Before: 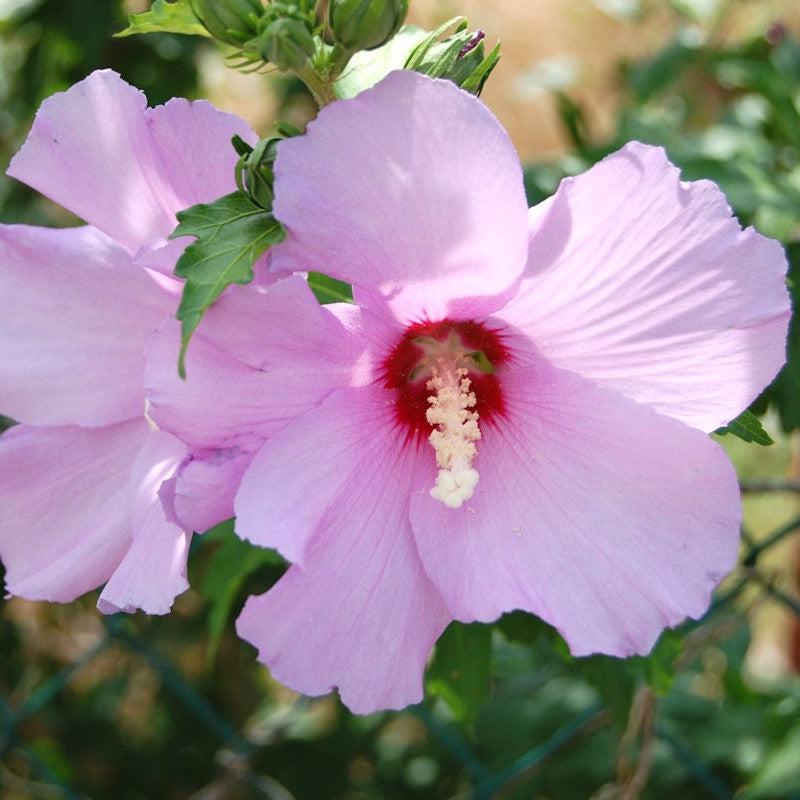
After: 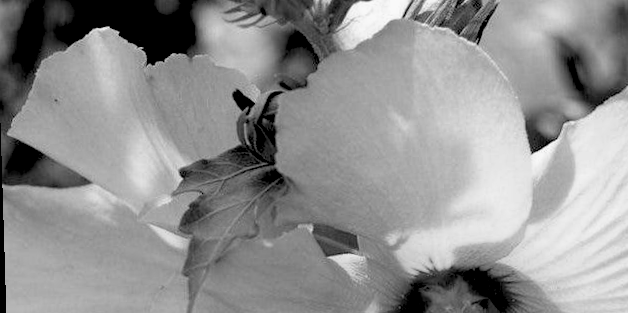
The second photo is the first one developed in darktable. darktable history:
monochrome: a 0, b 0, size 0.5, highlights 0.57
color zones: curves: ch0 [(0, 0.559) (0.153, 0.551) (0.229, 0.5) (0.429, 0.5) (0.571, 0.5) (0.714, 0.5) (0.857, 0.5) (1, 0.559)]; ch1 [(0, 0.417) (0.112, 0.336) (0.213, 0.26) (0.429, 0.34) (0.571, 0.35) (0.683, 0.331) (0.857, 0.344) (1, 0.417)]
crop: left 0.579%, top 7.627%, right 23.167%, bottom 54.275%
rotate and perspective: rotation -1.77°, lens shift (horizontal) 0.004, automatic cropping off
exposure: black level correction 0.056, exposure -0.039 EV, compensate highlight preservation false
white balance: red 0.986, blue 1.01
